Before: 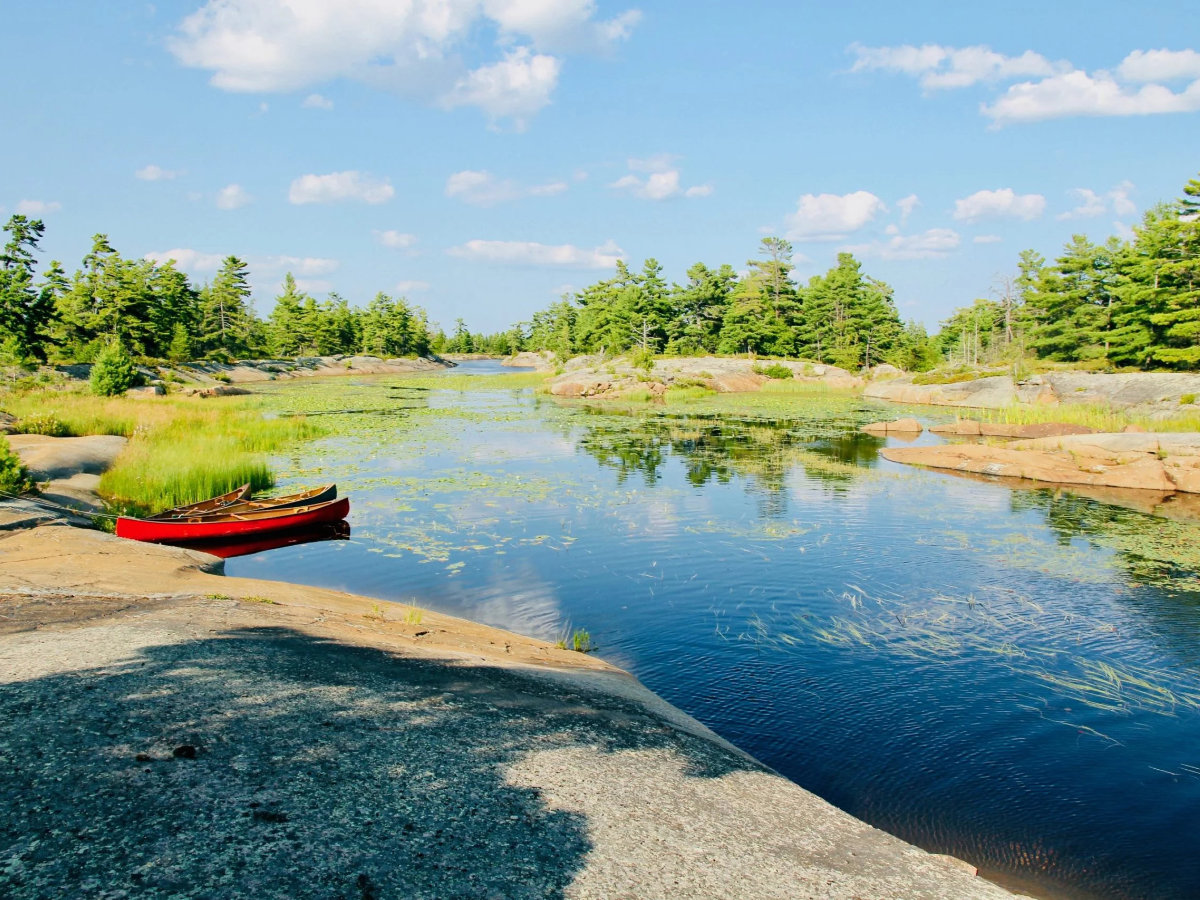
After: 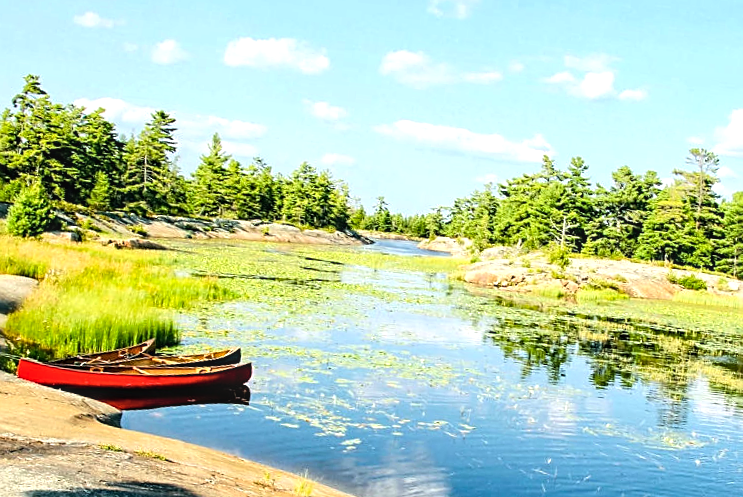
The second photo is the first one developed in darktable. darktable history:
crop and rotate: angle -5.99°, left 2.125%, top 6.955%, right 27.676%, bottom 30.325%
sharpen: on, module defaults
color balance rgb: shadows lift › chroma 2.029%, shadows lift › hue 52.84°, linear chroma grading › global chroma 8.892%, perceptual saturation grading › global saturation -3.27%
tone equalizer: -8 EV -0.756 EV, -7 EV -0.732 EV, -6 EV -0.596 EV, -5 EV -0.404 EV, -3 EV 0.393 EV, -2 EV 0.6 EV, -1 EV 0.684 EV, +0 EV 0.728 EV, edges refinement/feathering 500, mask exposure compensation -1.57 EV, preserve details no
local contrast: on, module defaults
